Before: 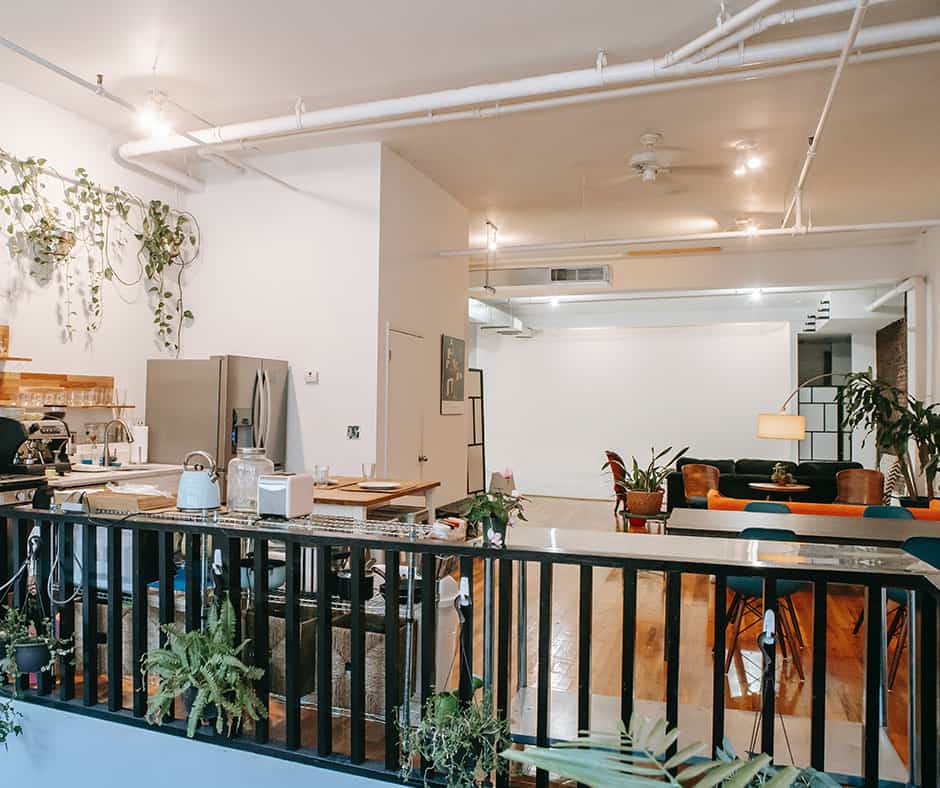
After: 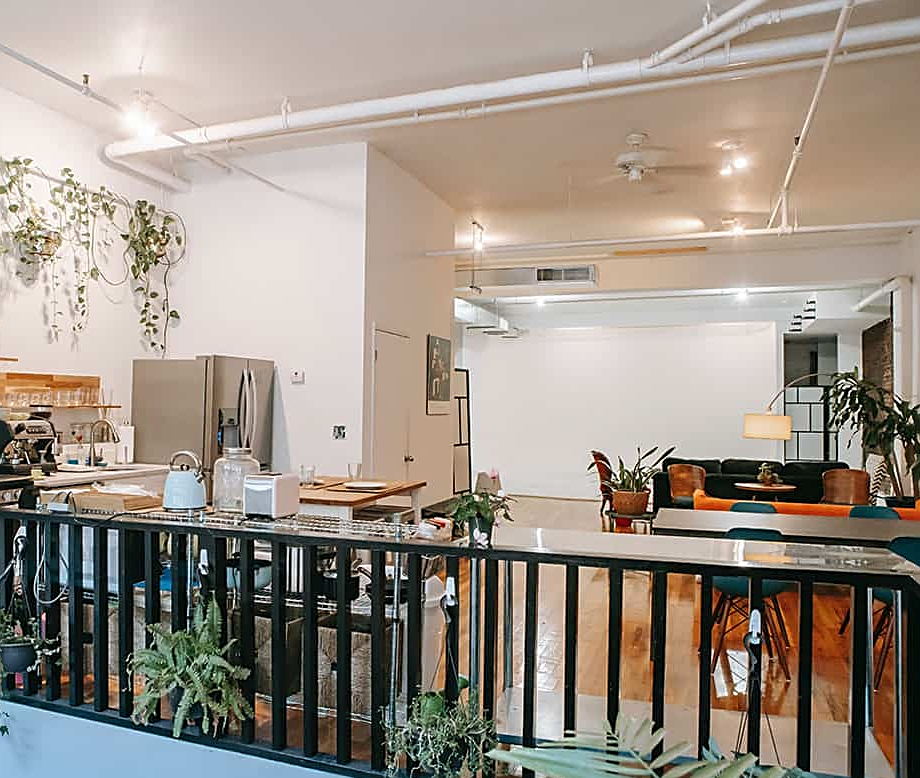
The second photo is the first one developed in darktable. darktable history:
crop and rotate: left 1.542%, right 0.585%, bottom 1.262%
sharpen: on, module defaults
